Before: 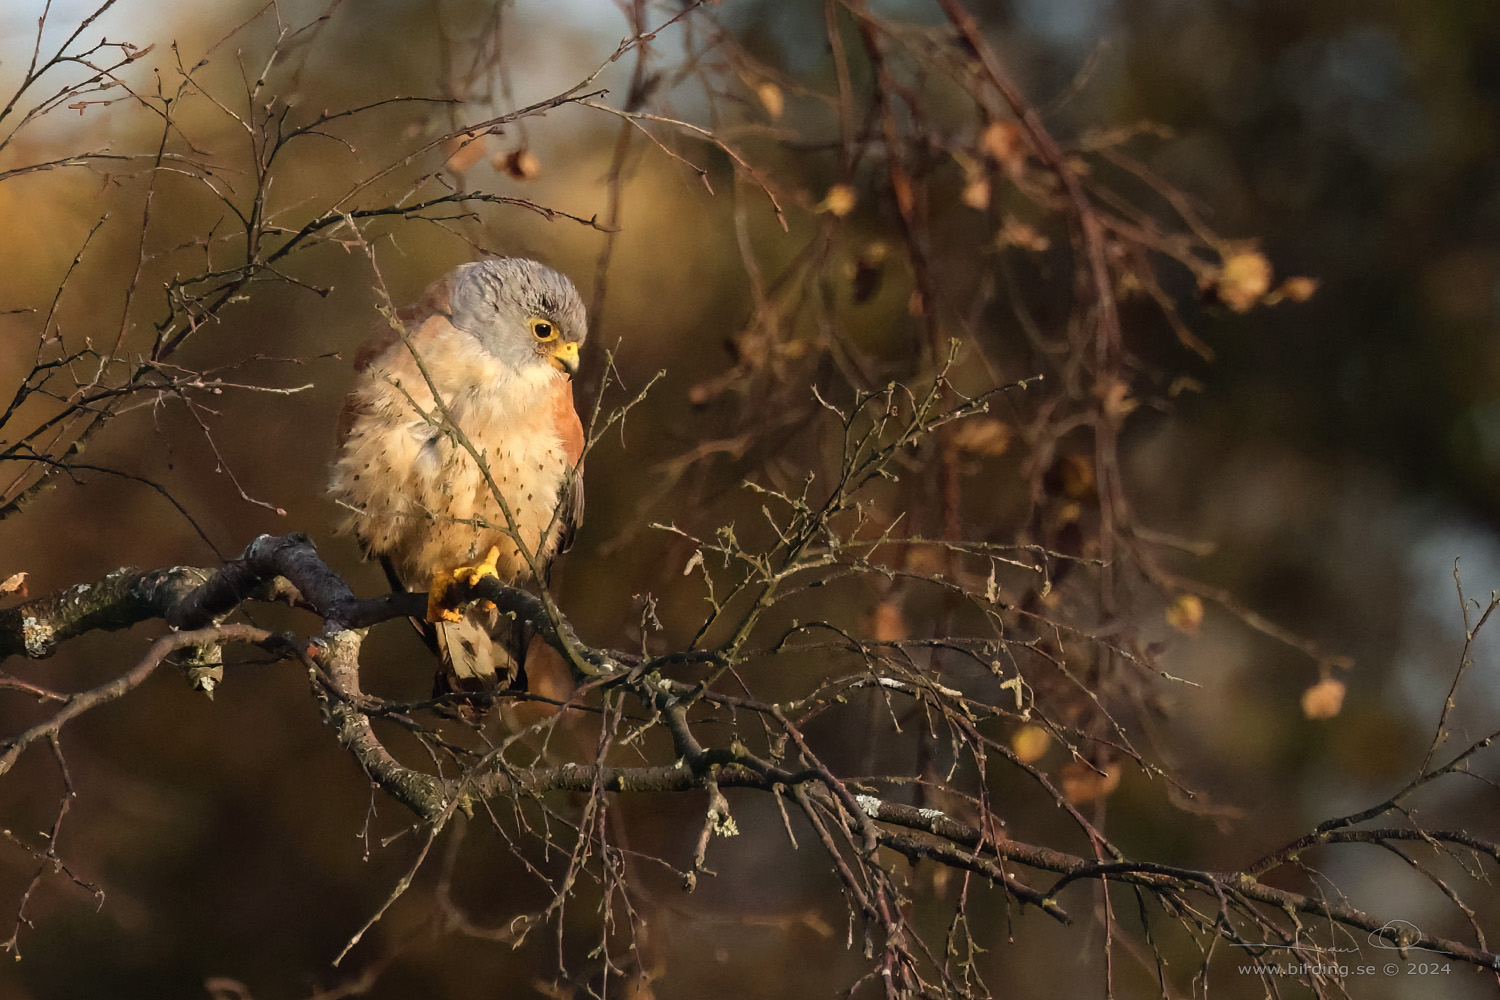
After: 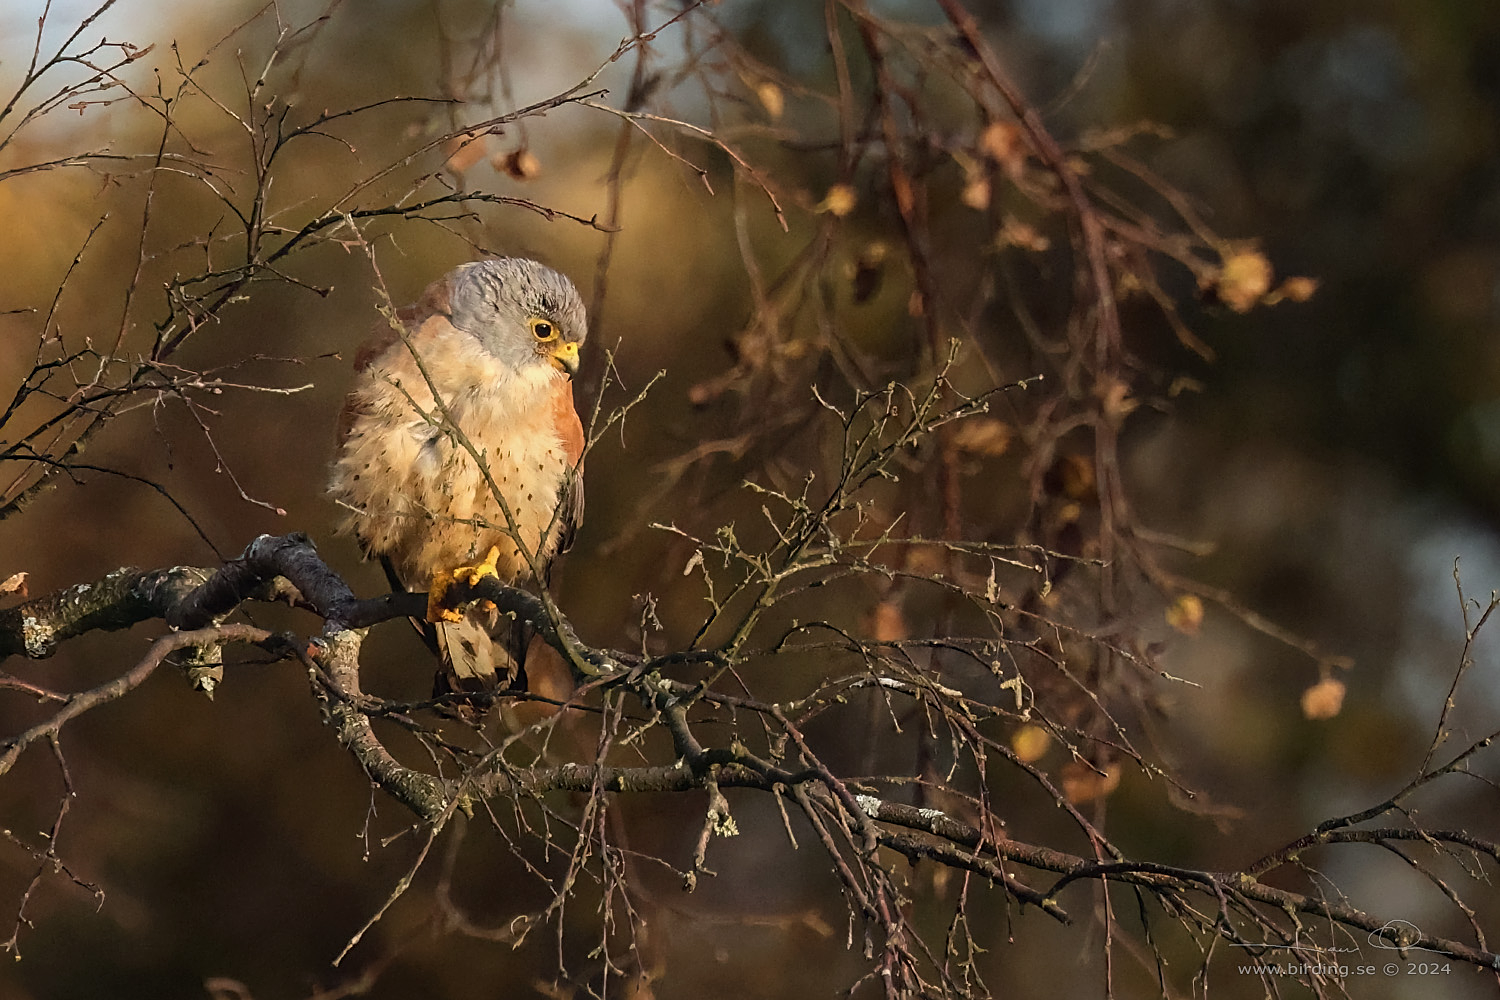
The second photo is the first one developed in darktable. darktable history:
sharpen: on, module defaults
local contrast: detail 109%
